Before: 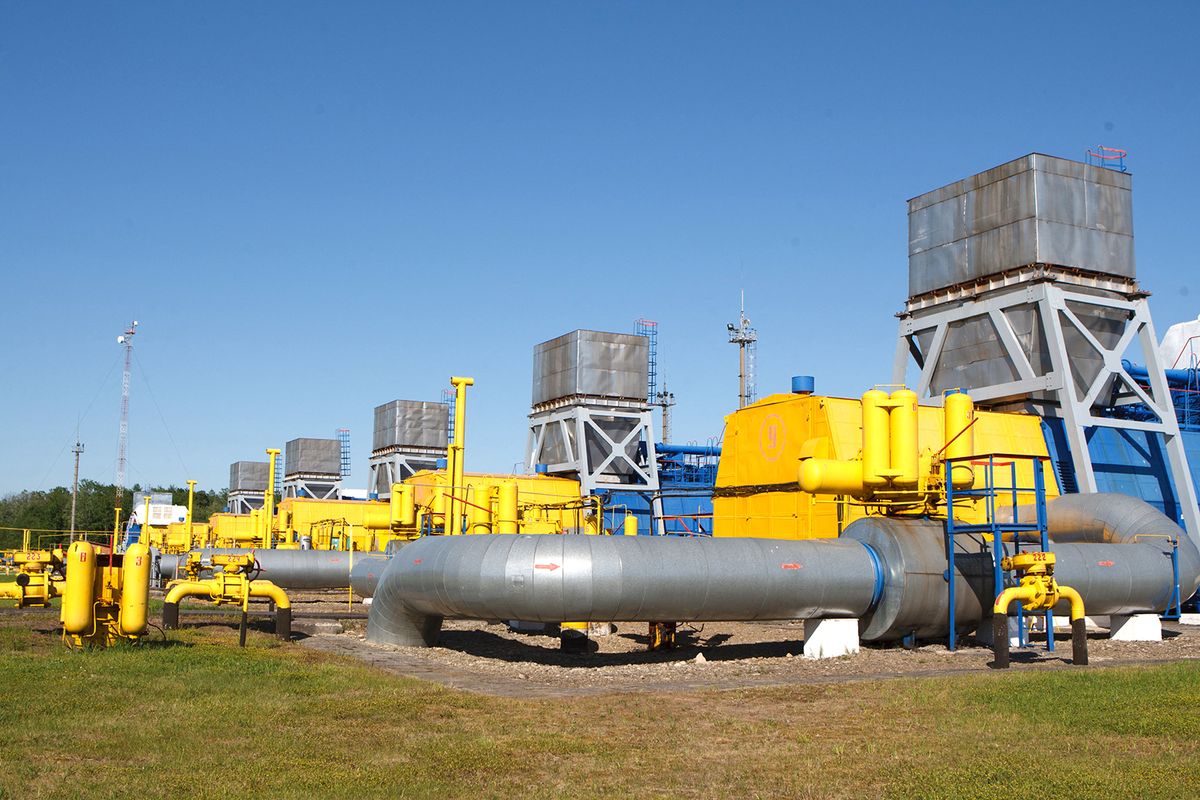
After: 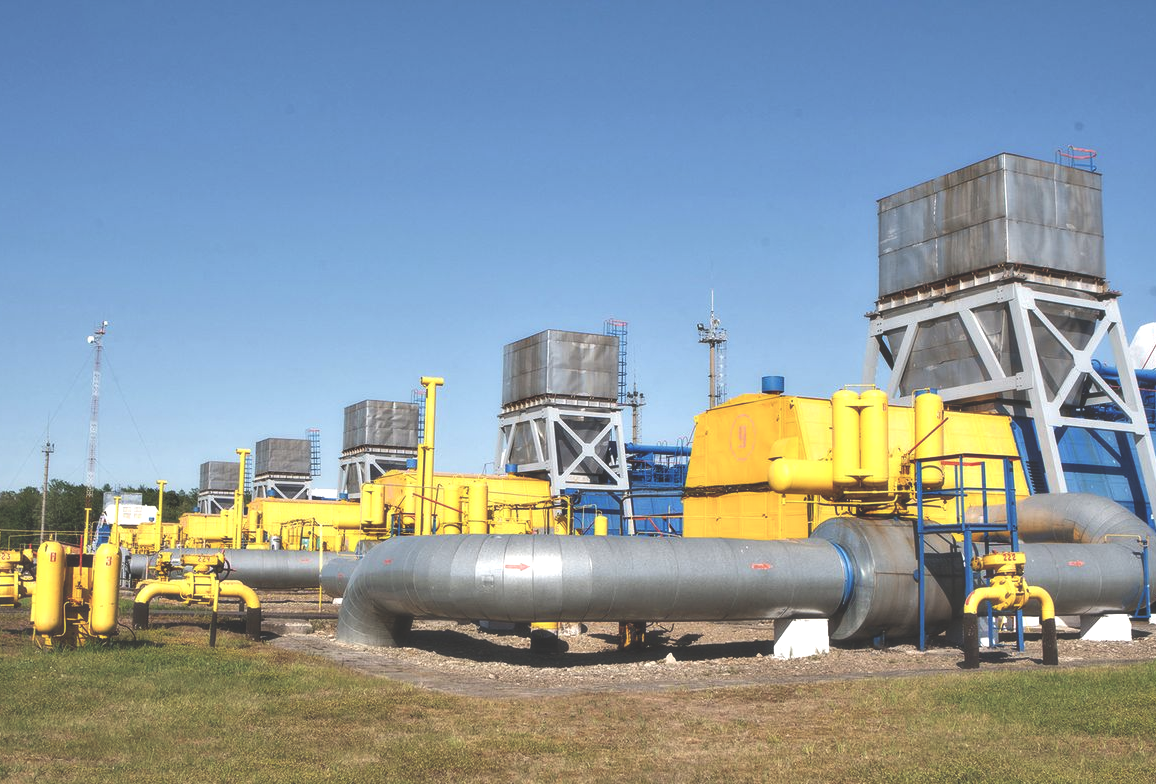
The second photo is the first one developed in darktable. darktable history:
local contrast: on, module defaults
crop and rotate: left 2.524%, right 1.095%, bottom 1.91%
contrast equalizer: octaves 7, y [[0.514, 0.573, 0.581, 0.508, 0.5, 0.5], [0.5 ×6], [0.5 ×6], [0 ×6], [0 ×6]]
exposure: black level correction -0.061, exposure -0.049 EV, compensate exposure bias true, compensate highlight preservation false
